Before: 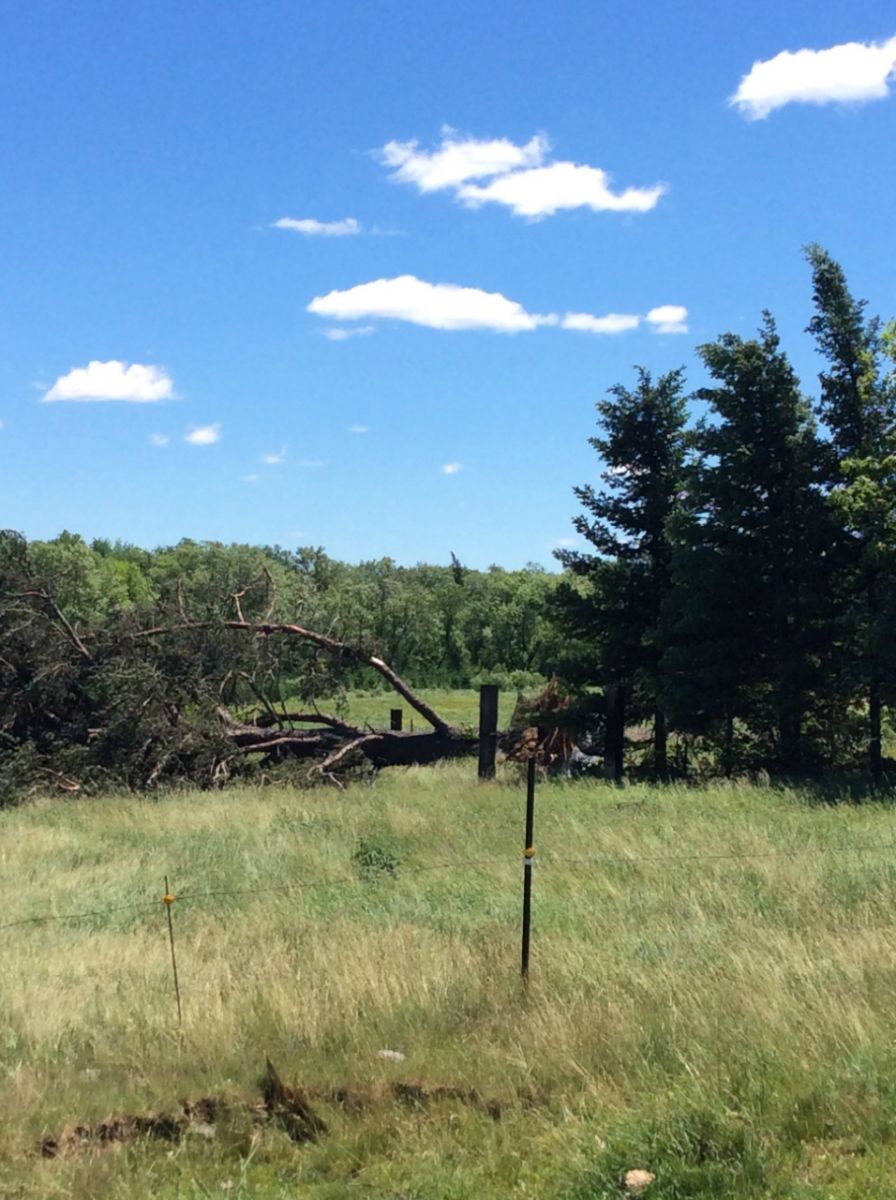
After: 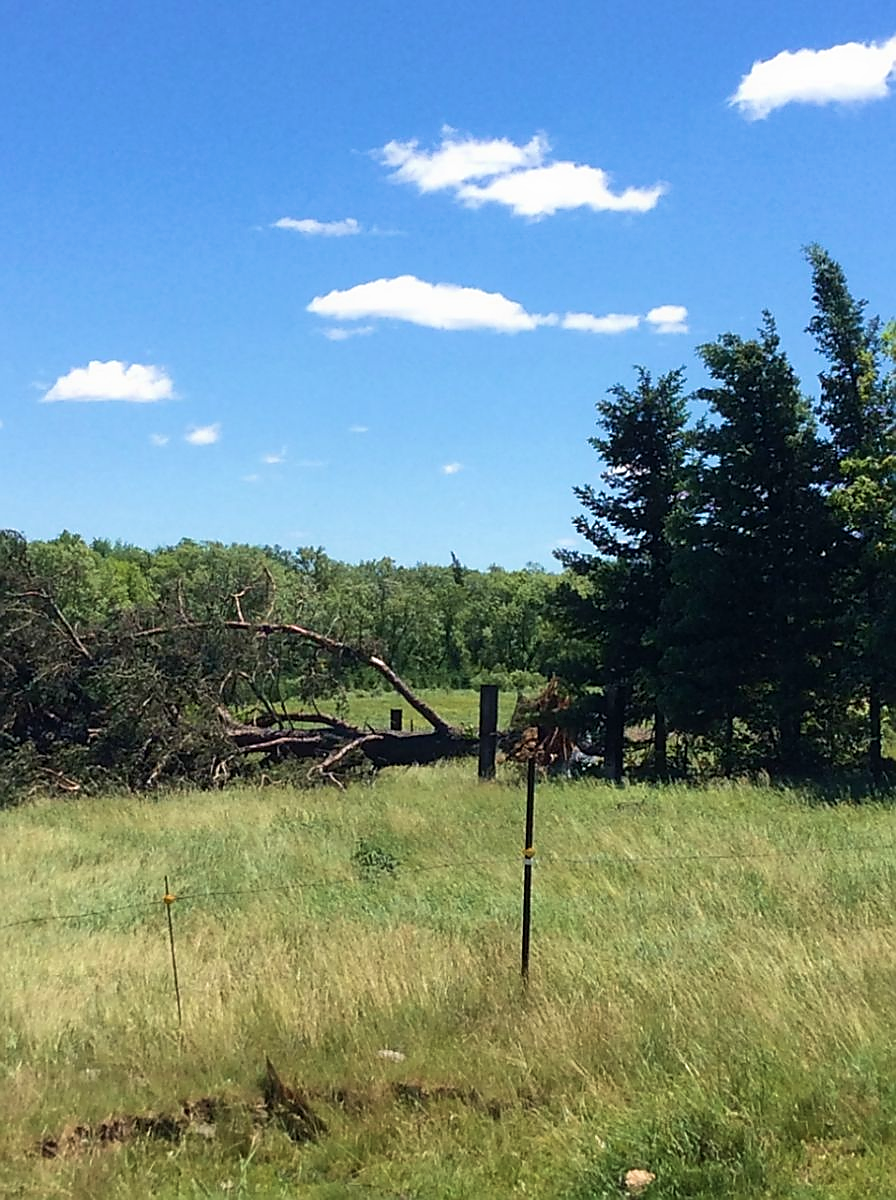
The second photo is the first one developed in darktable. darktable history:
velvia: on, module defaults
contrast equalizer: y [[0.5, 0.5, 0.472, 0.5, 0.5, 0.5], [0.5 ×6], [0.5 ×6], [0 ×6], [0 ×6]]
sharpen: radius 1.4, amount 1.25, threshold 0.7
